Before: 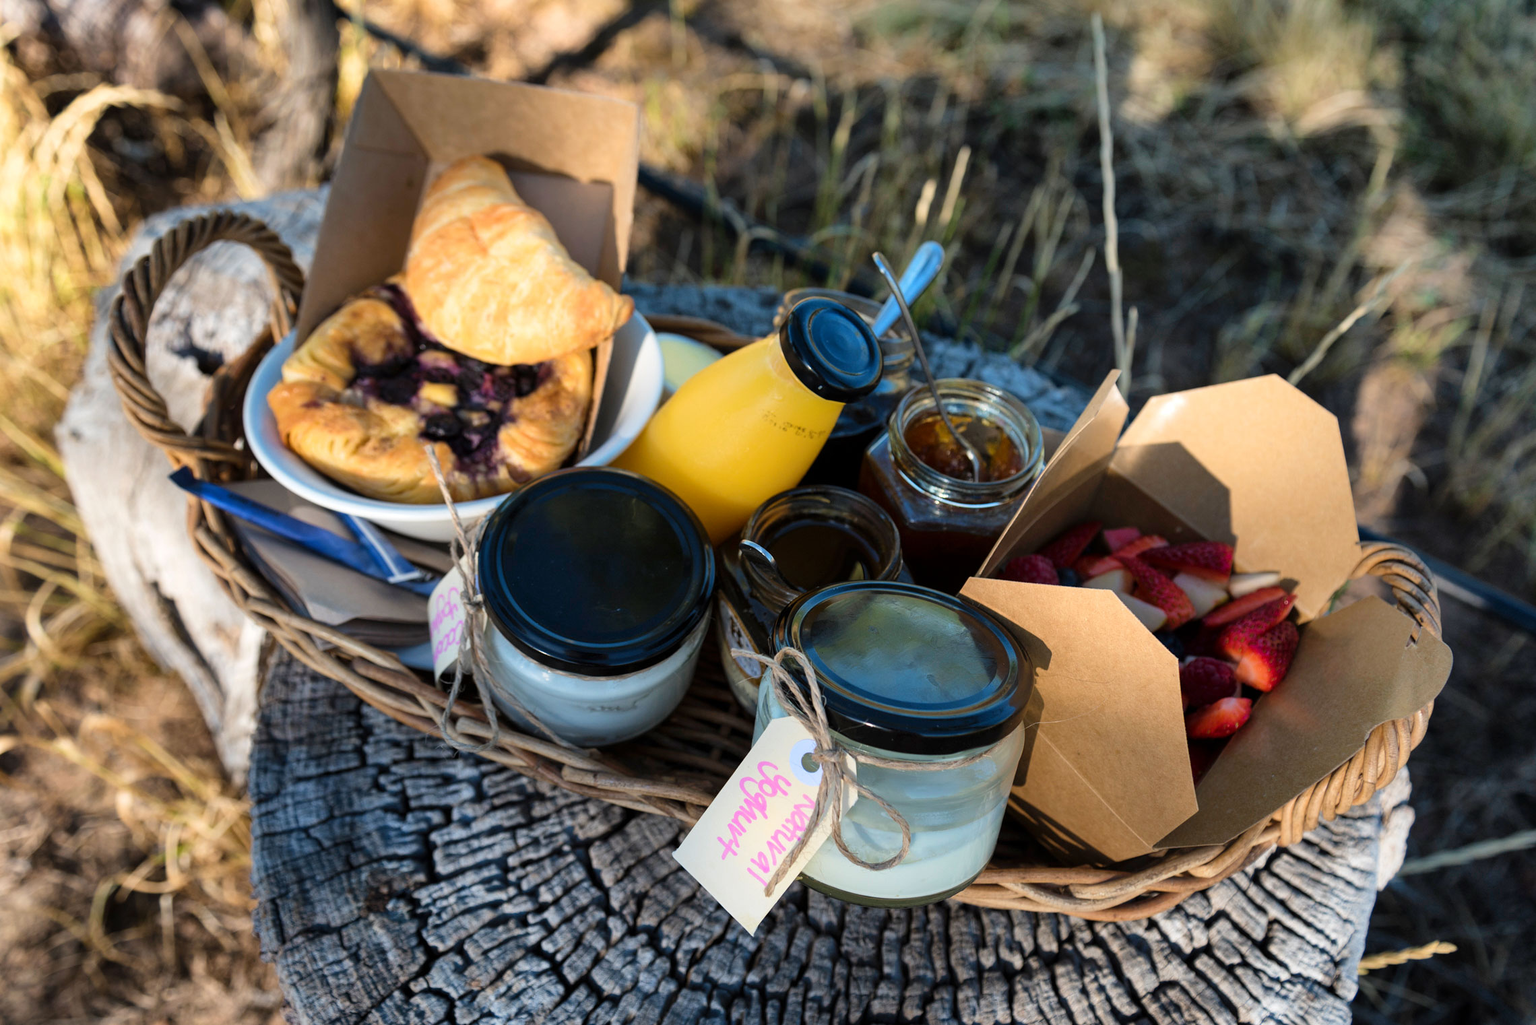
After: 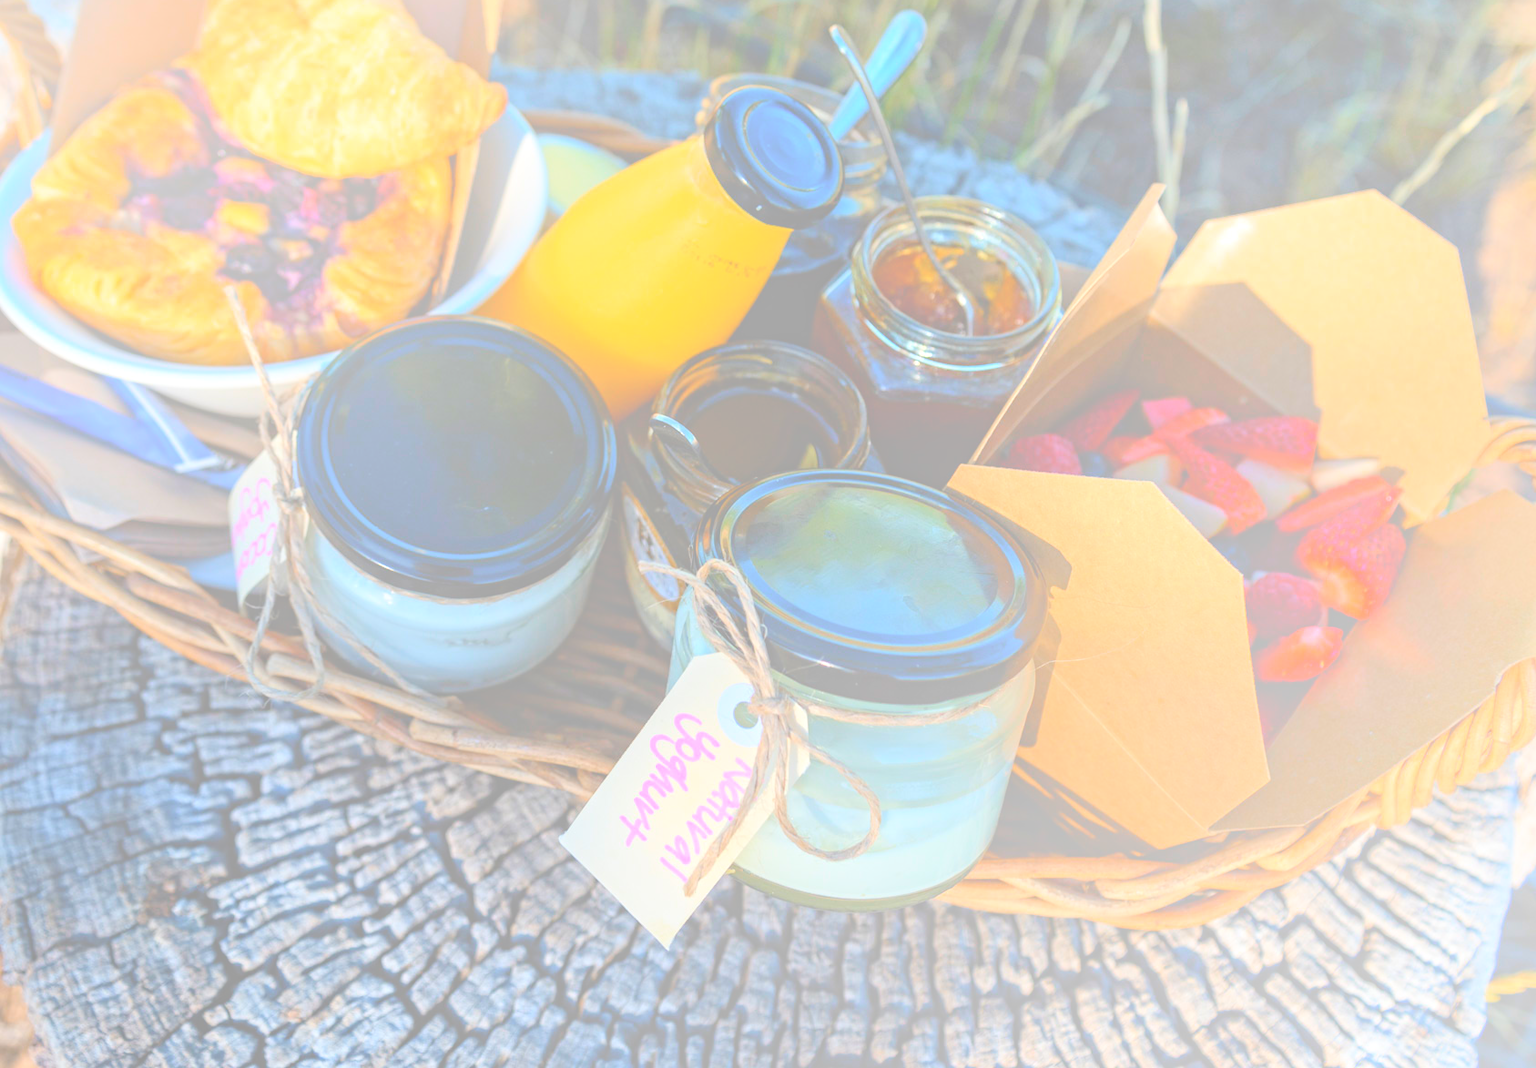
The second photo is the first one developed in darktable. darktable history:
crop: left 16.871%, top 22.857%, right 9.116%
bloom: size 85%, threshold 5%, strength 85%
contrast equalizer: y [[0.5, 0.501, 0.525, 0.597, 0.58, 0.514], [0.5 ×6], [0.5 ×6], [0 ×6], [0 ×6]]
